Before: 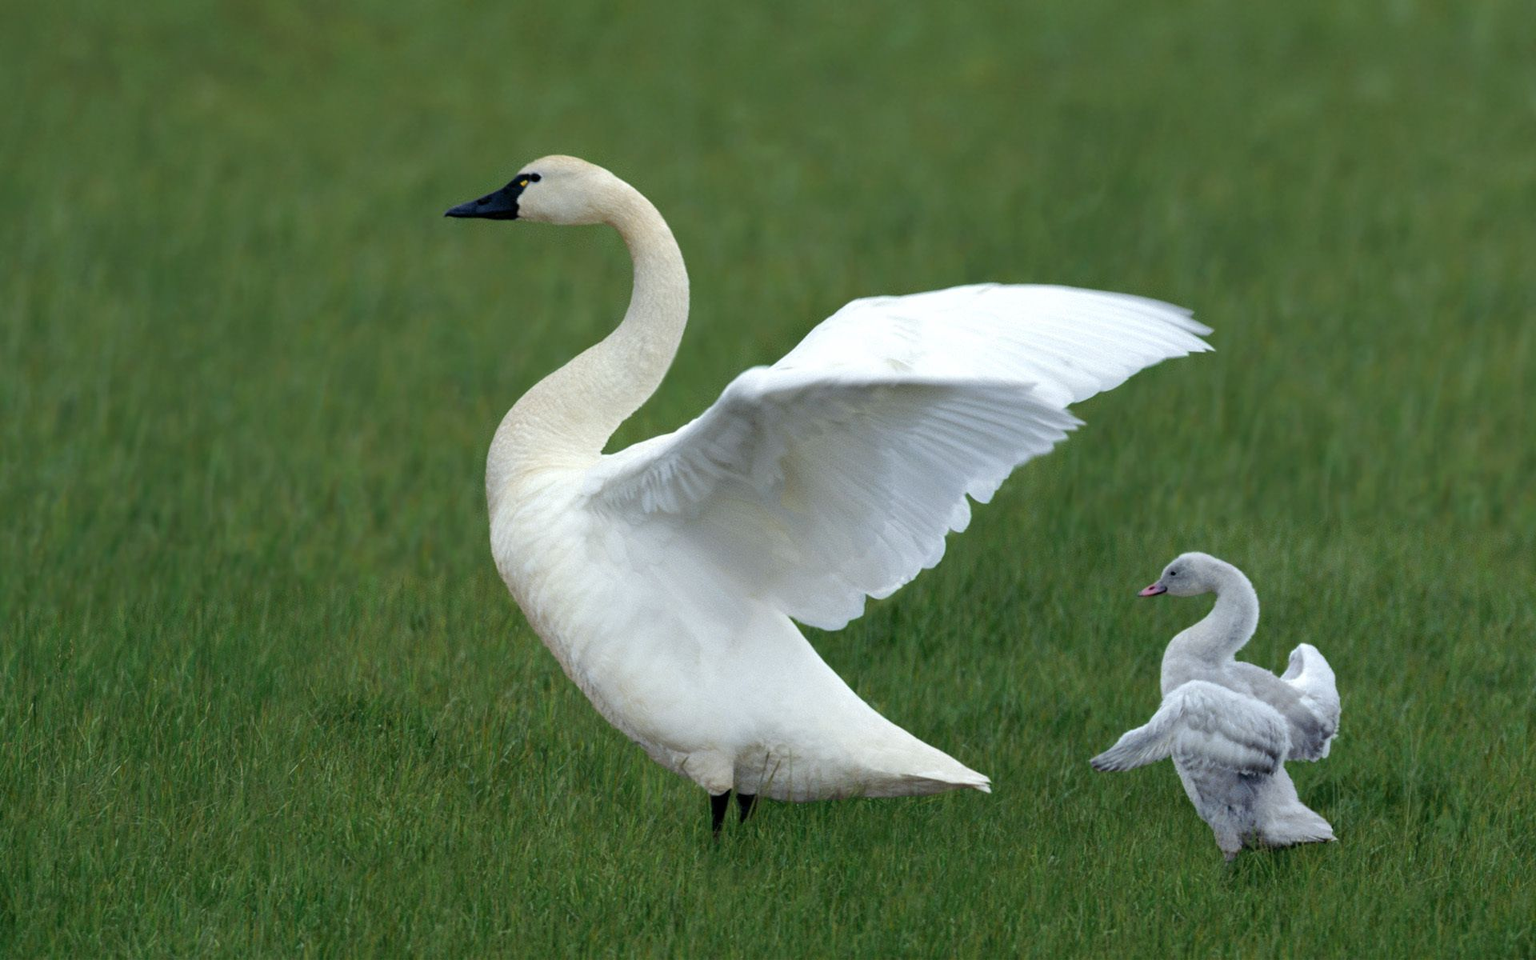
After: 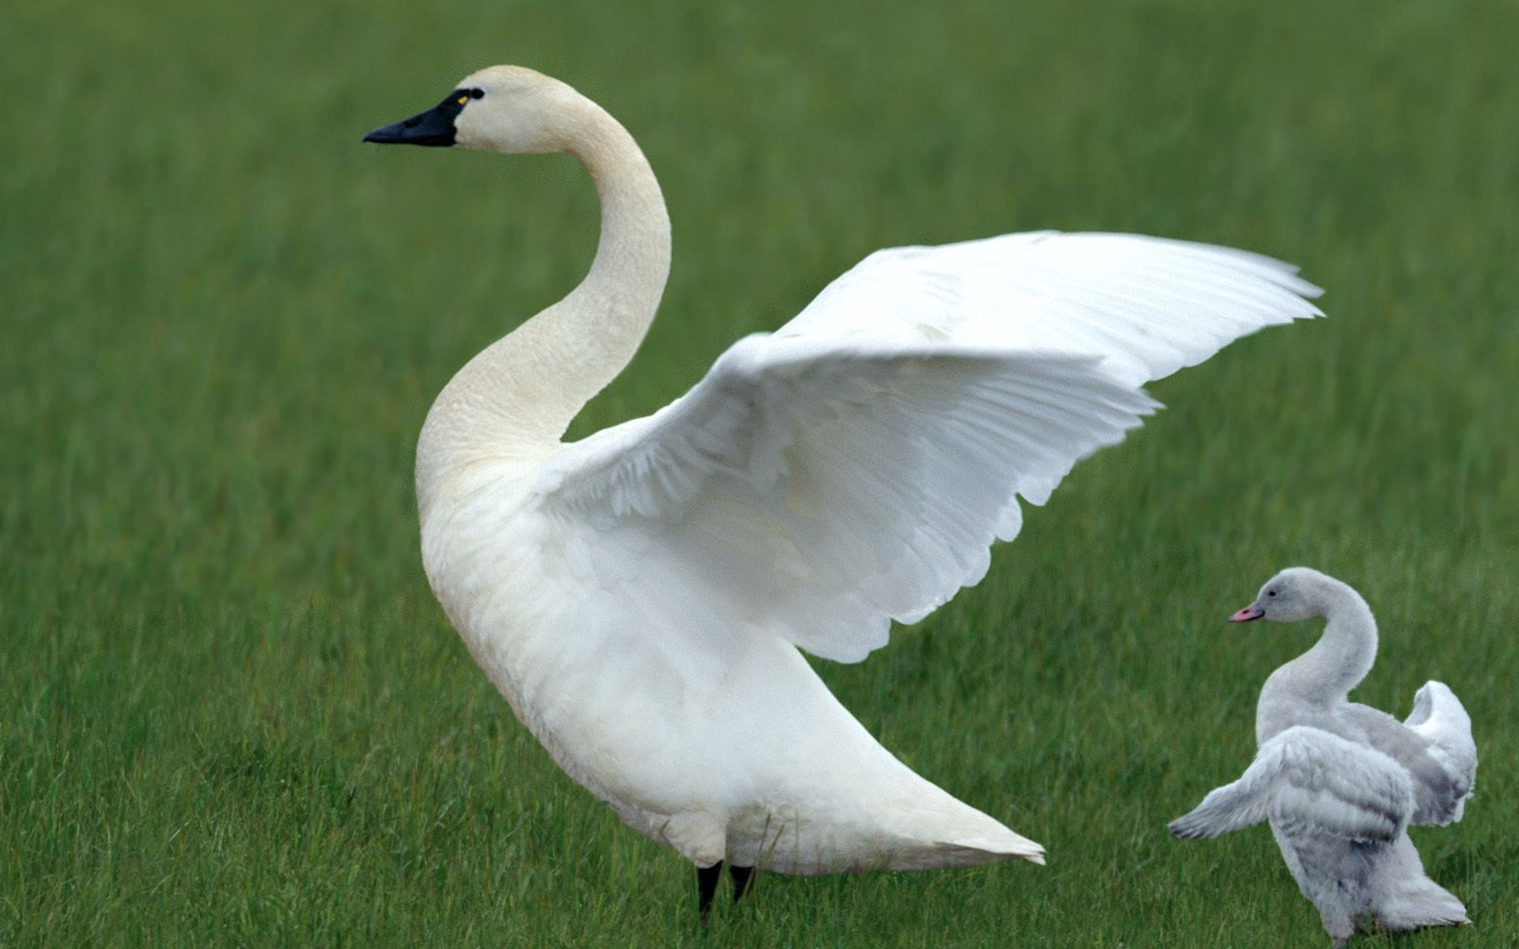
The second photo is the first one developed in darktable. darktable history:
rotate and perspective: rotation 0.174°, lens shift (vertical) 0.013, lens shift (horizontal) 0.019, shear 0.001, automatic cropping original format, crop left 0.007, crop right 0.991, crop top 0.016, crop bottom 0.997
crop and rotate: left 10.071%, top 10.071%, right 10.02%, bottom 10.02%
